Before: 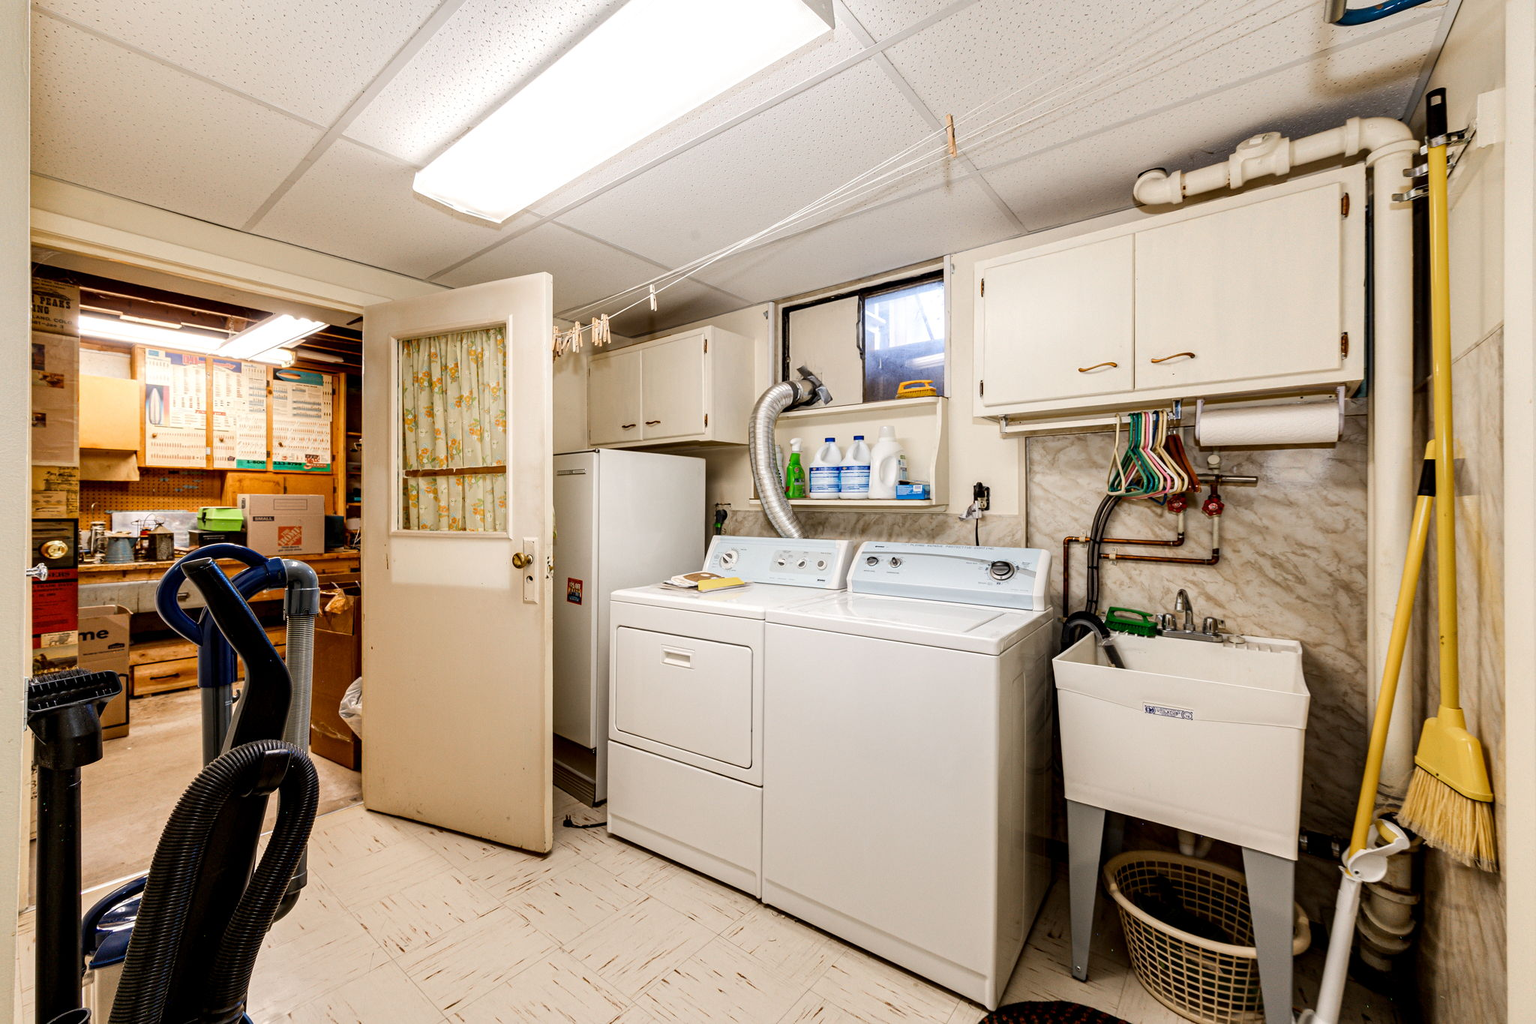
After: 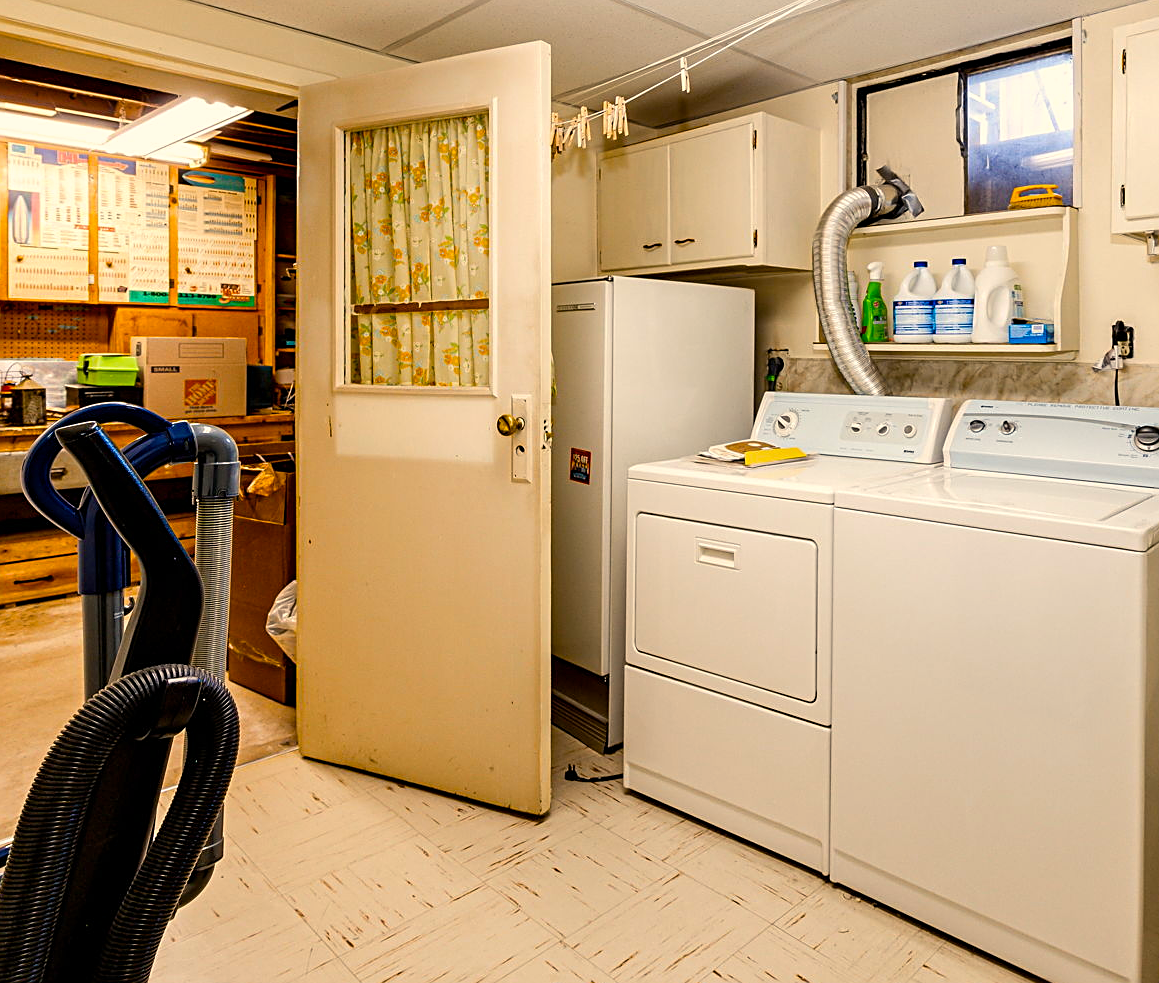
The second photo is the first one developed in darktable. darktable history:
crop: left 9.092%, top 23.618%, right 34.277%, bottom 4.308%
sharpen: on, module defaults
color balance rgb: highlights gain › chroma 3.101%, highlights gain › hue 75.48°, perceptual saturation grading › global saturation 40.292%
